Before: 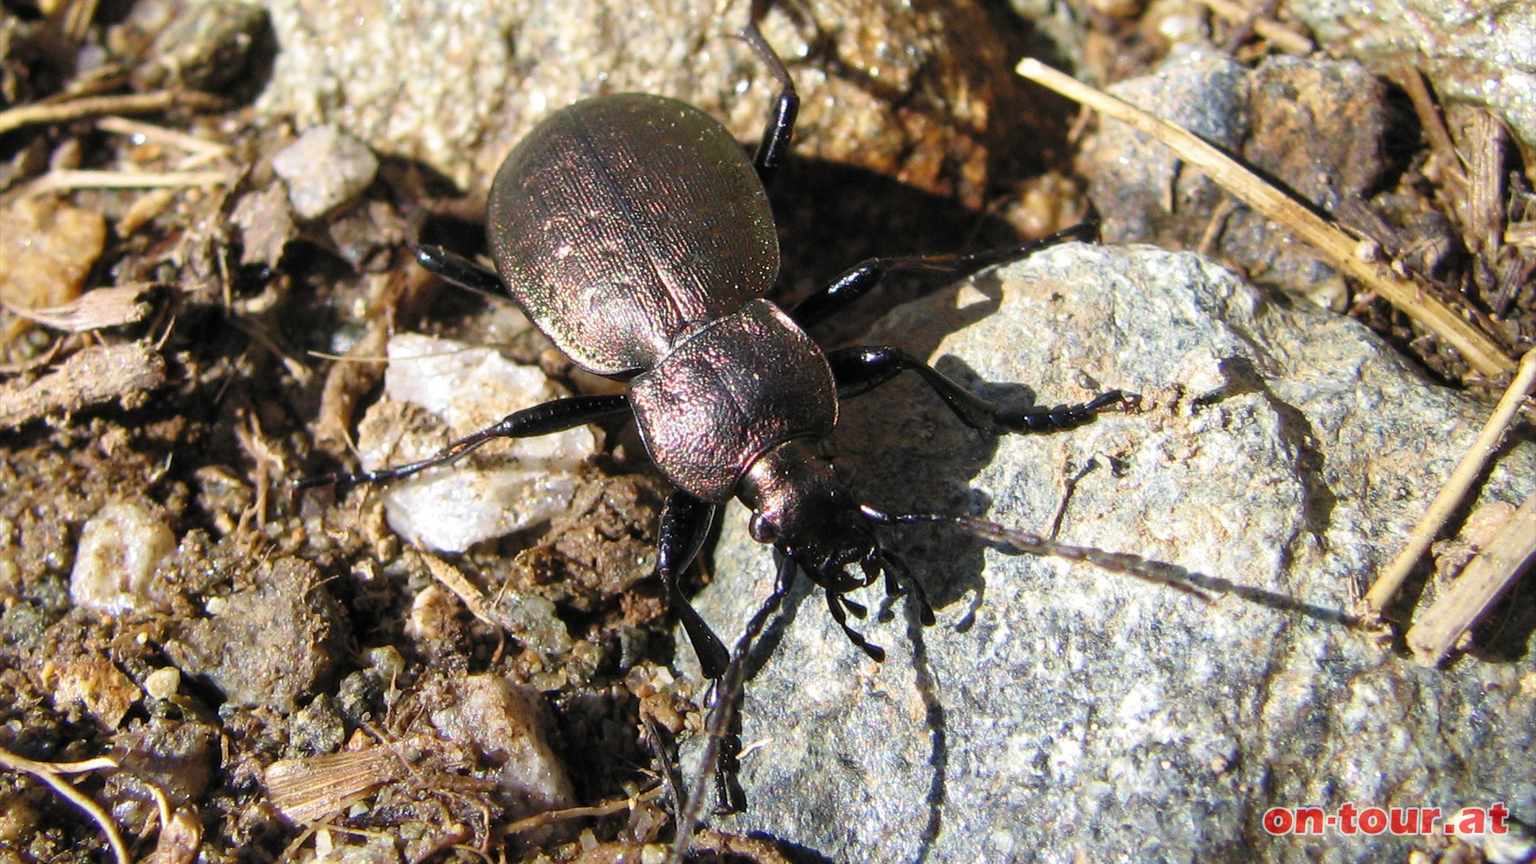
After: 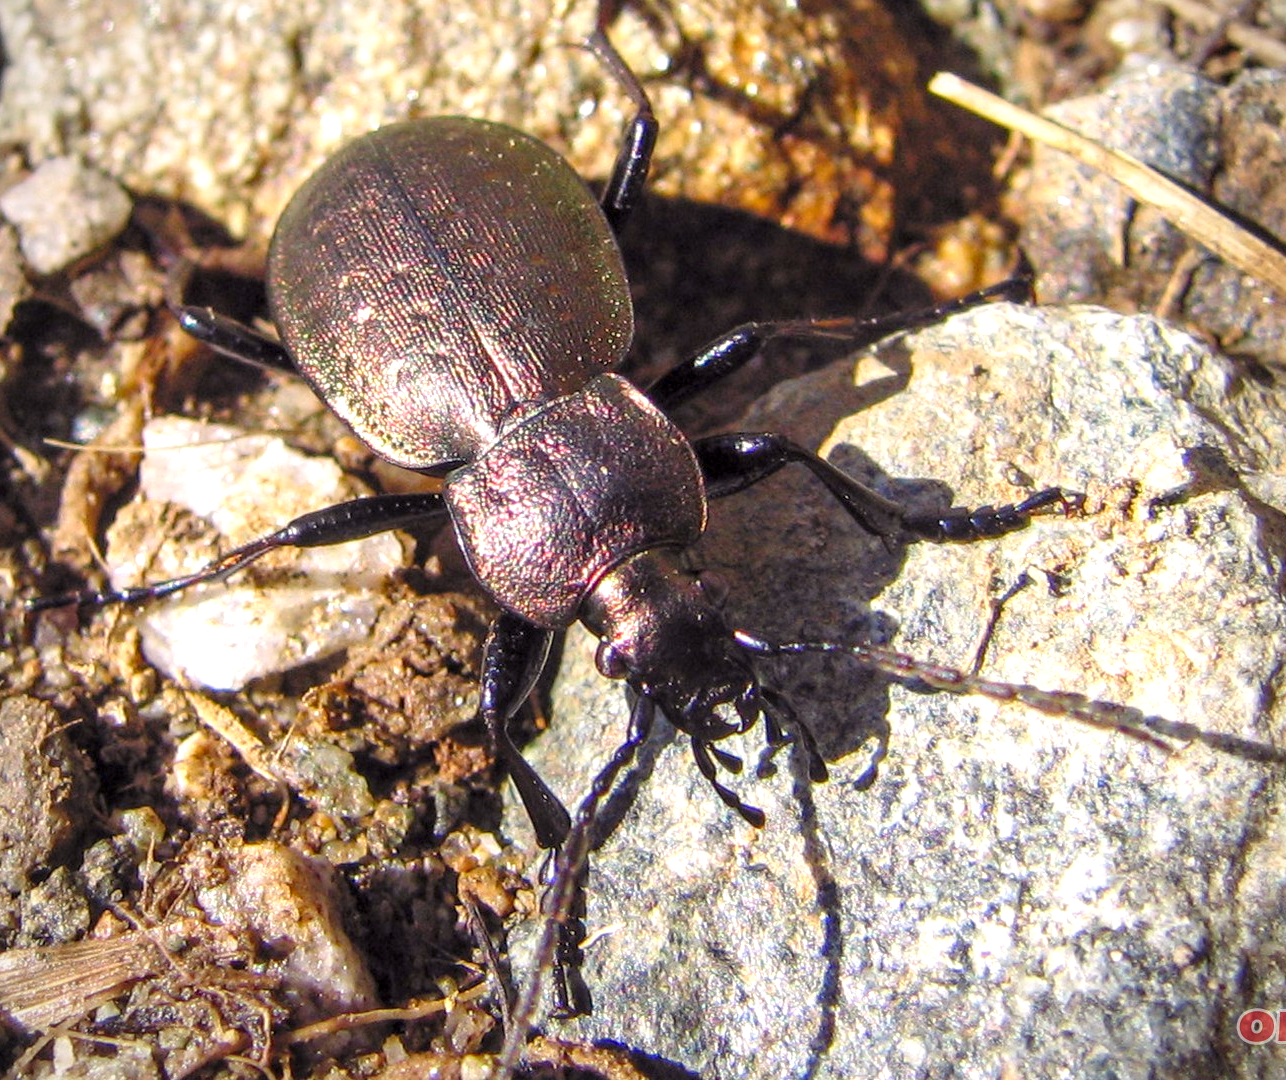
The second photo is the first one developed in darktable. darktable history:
local contrast: highlights 27%, detail 130%
exposure: exposure 0.692 EV, compensate highlight preservation false
crop and rotate: left 17.792%, right 15.204%
color balance rgb: shadows lift › chroma 6.494%, shadows lift › hue 305.27°, highlights gain › chroma 1.64%, highlights gain › hue 54.97°, linear chroma grading › global chroma 15.632%, perceptual saturation grading › global saturation 0.323%, contrast -10.463%
vignetting: fall-off radius 63.27%
